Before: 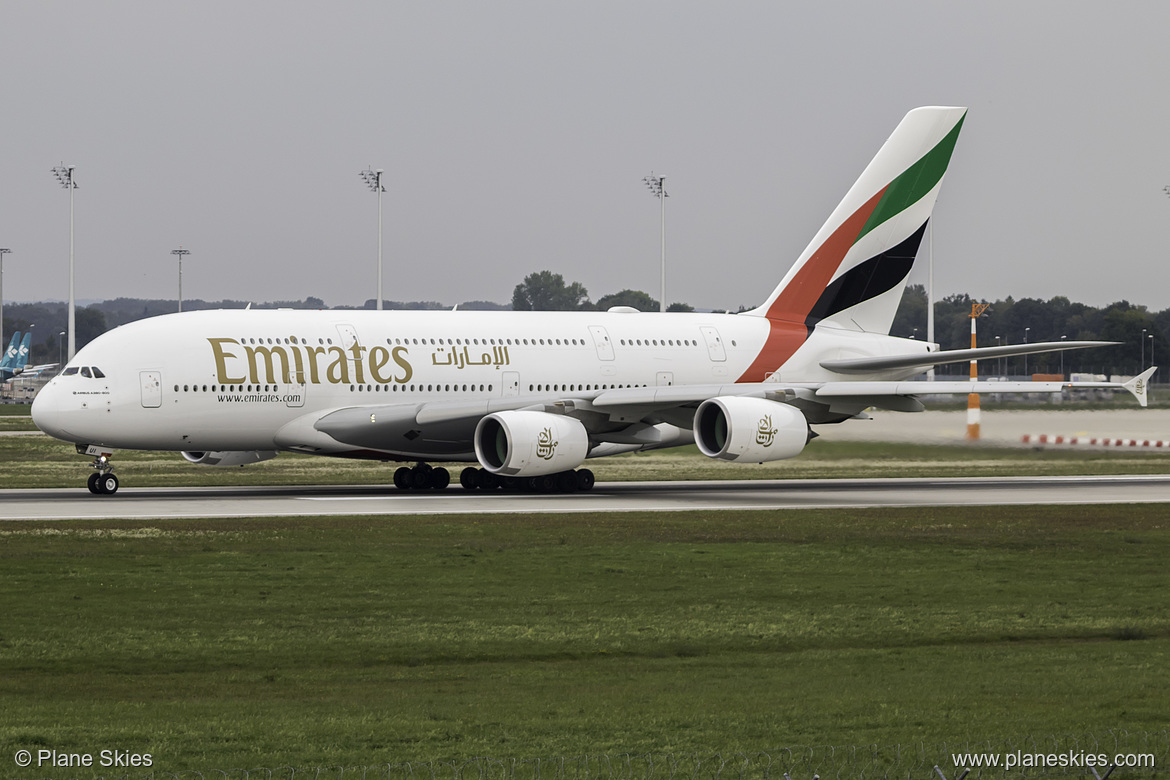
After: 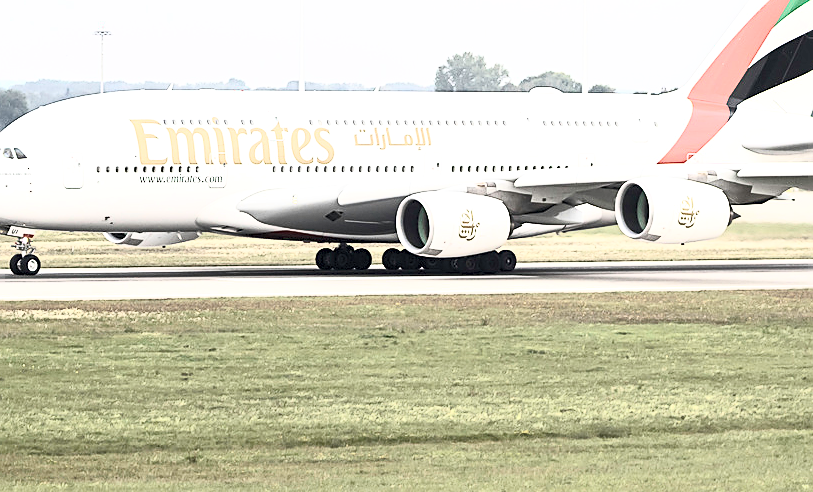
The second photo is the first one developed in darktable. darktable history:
contrast brightness saturation: contrast 0.577, brightness 0.572, saturation -0.338
exposure: black level correction 0, exposure 0.899 EV, compensate highlight preservation false
sharpen: on, module defaults
crop: left 6.681%, top 28.119%, right 23.821%, bottom 8.733%
